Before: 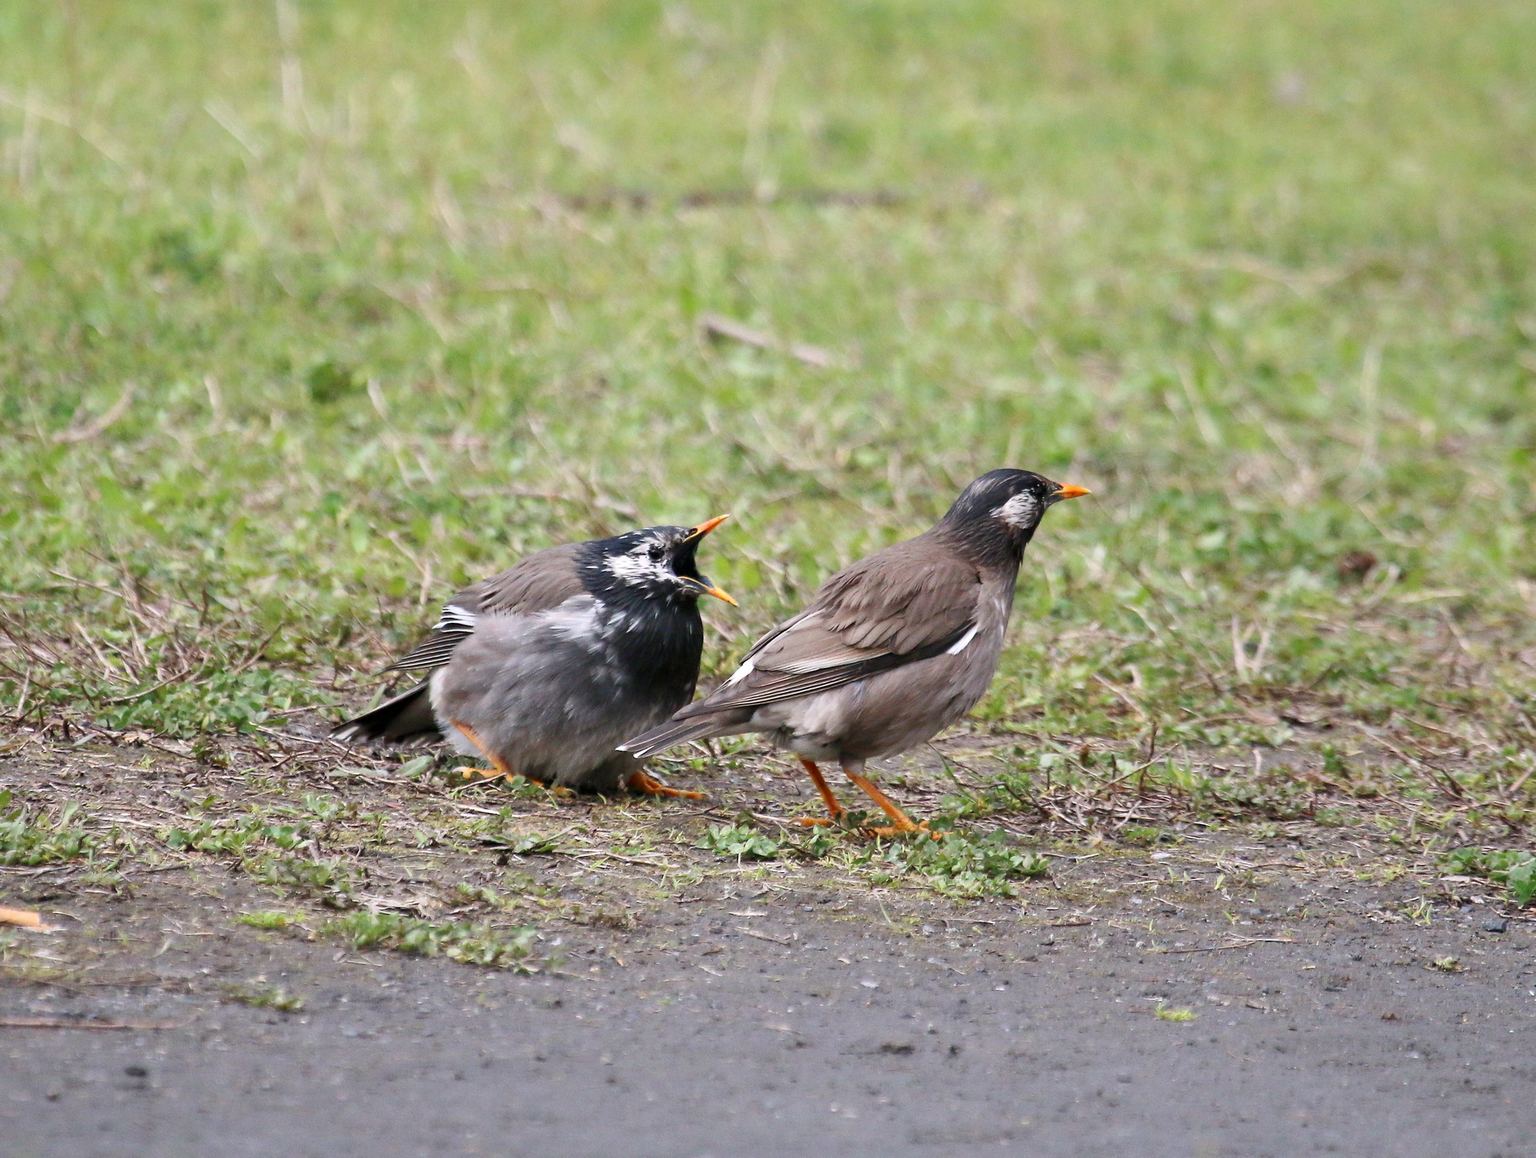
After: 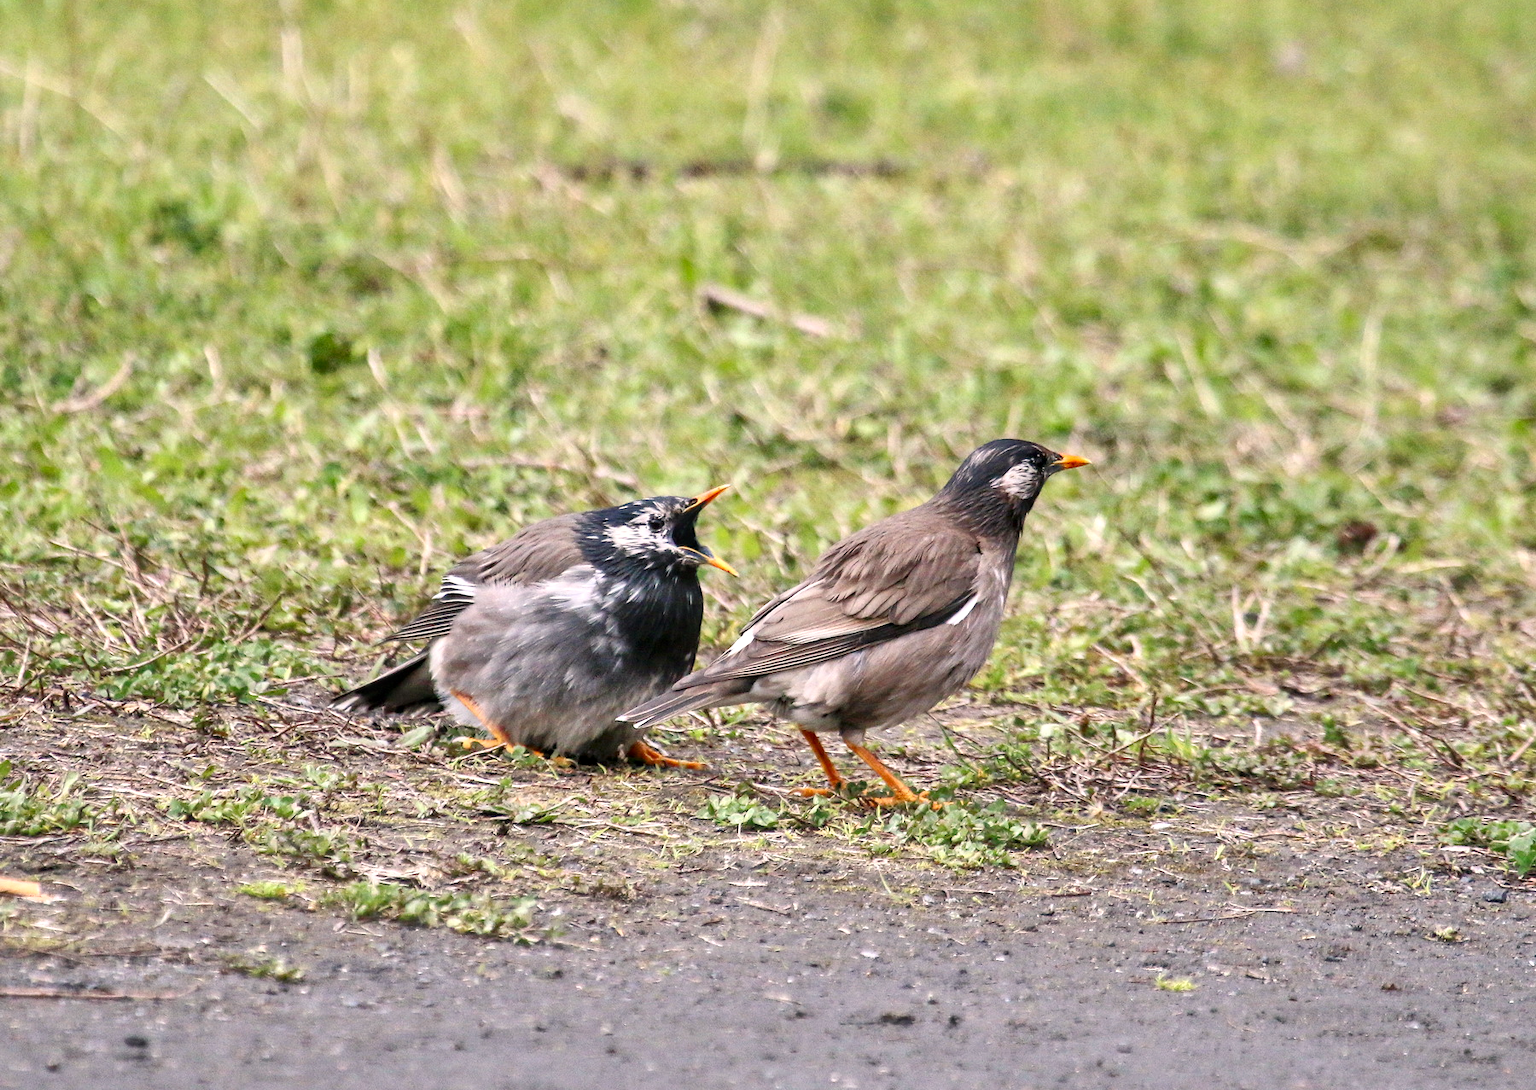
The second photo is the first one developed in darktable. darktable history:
exposure: exposure 0.237 EV, compensate highlight preservation false
tone equalizer: -8 EV 0.011 EV, -7 EV -0.028 EV, -6 EV 0.015 EV, -5 EV 0.031 EV, -4 EV 0.305 EV, -3 EV 0.651 EV, -2 EV 0.582 EV, -1 EV 0.193 EV, +0 EV 0.021 EV
local contrast: on, module defaults
crop and rotate: top 2.582%, bottom 3.183%
contrast brightness saturation: contrast 0.152, brightness 0.044
color balance rgb: highlights gain › chroma 1.64%, highlights gain › hue 55.99°, perceptual saturation grading › global saturation 0.721%, saturation formula JzAzBz (2021)
shadows and highlights: shadows 61.09, soften with gaussian
